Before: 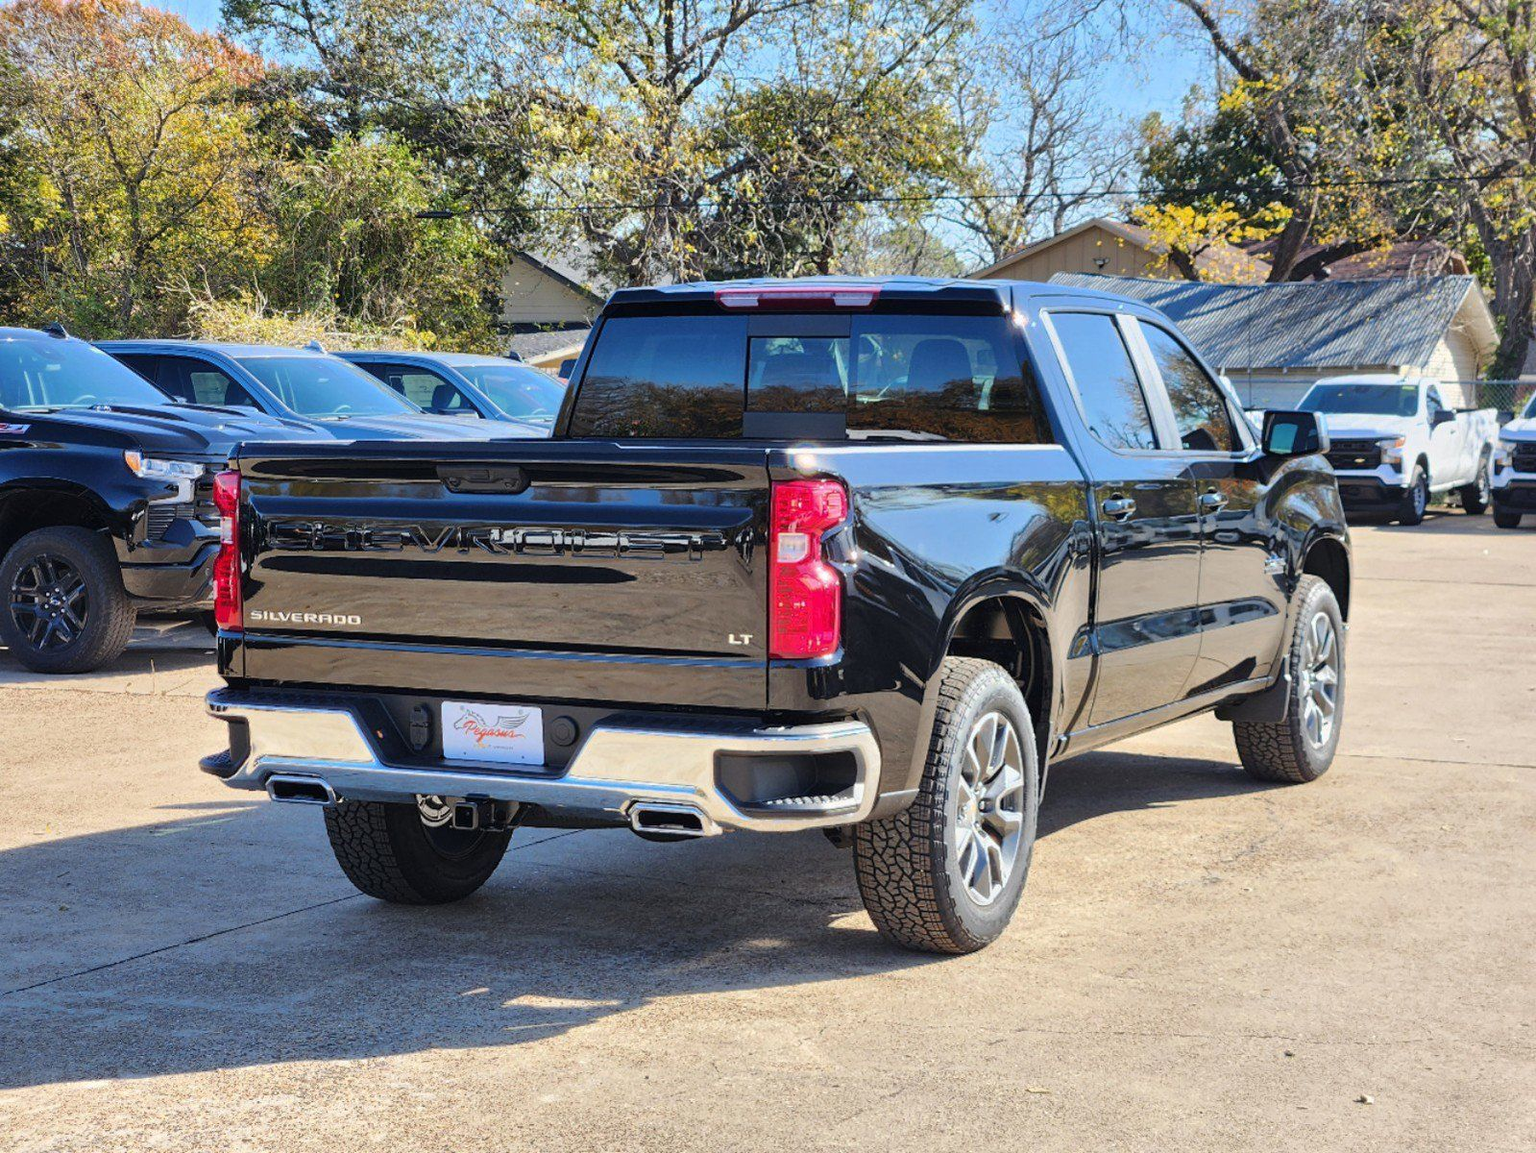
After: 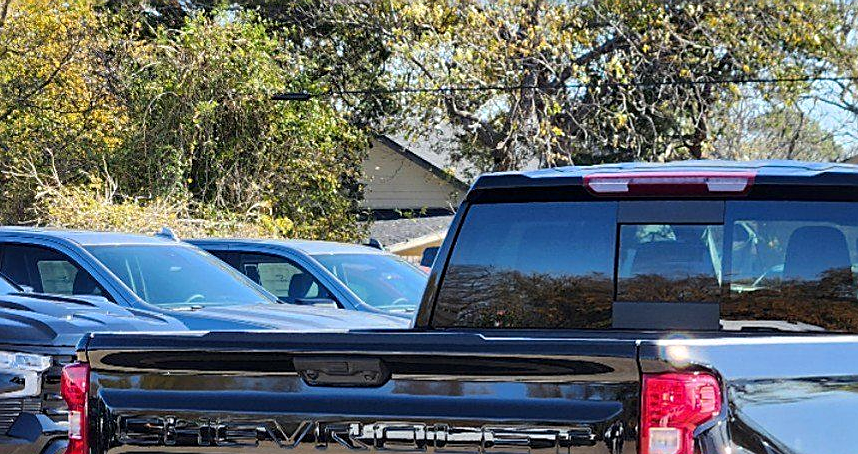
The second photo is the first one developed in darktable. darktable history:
crop: left 10.121%, top 10.631%, right 36.218%, bottom 51.526%
contrast equalizer: octaves 7, y [[0.6 ×6], [0.55 ×6], [0 ×6], [0 ×6], [0 ×6]], mix 0.15
sharpen: on, module defaults
